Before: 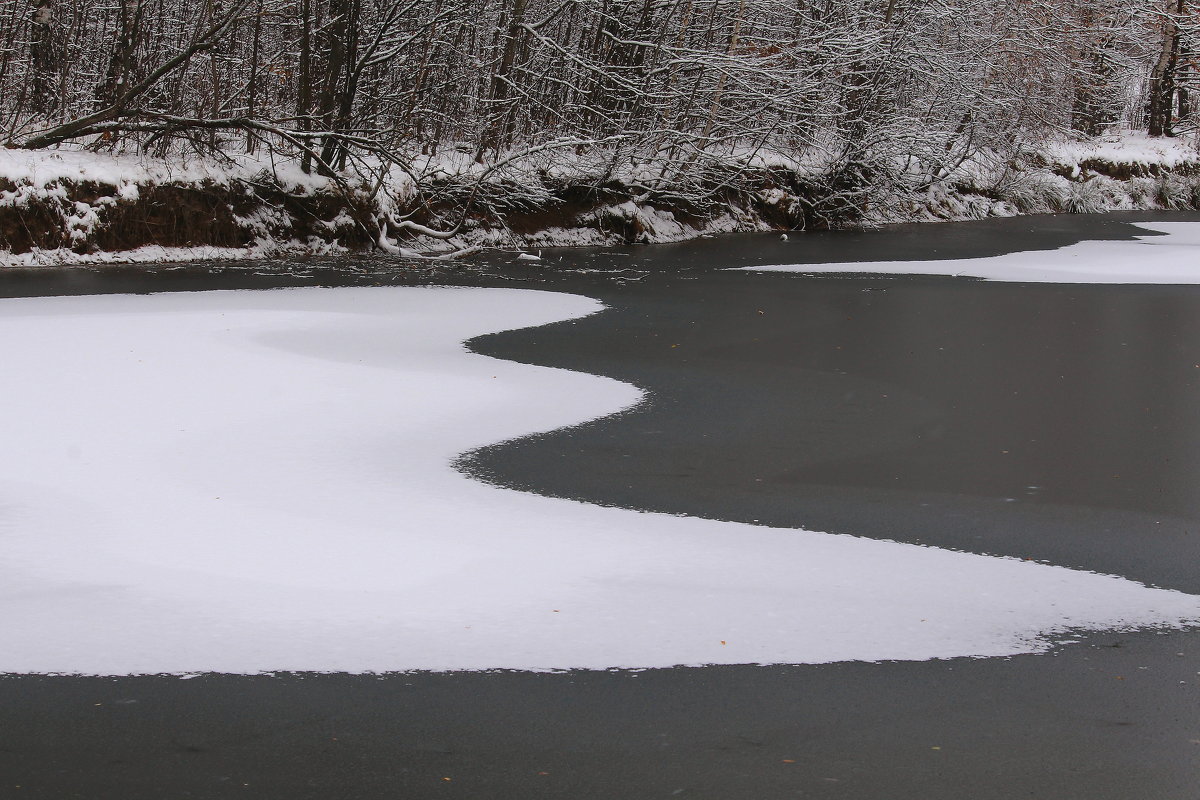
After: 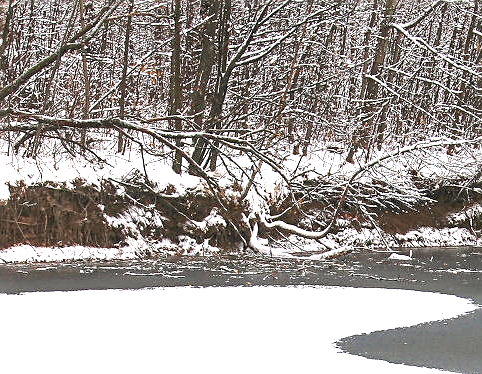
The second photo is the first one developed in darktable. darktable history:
sharpen: on, module defaults
crop and rotate: left 10.832%, top 0.083%, right 49.002%, bottom 53.132%
local contrast: on, module defaults
exposure: black level correction 0.001, exposure 1.864 EV, compensate highlight preservation false
